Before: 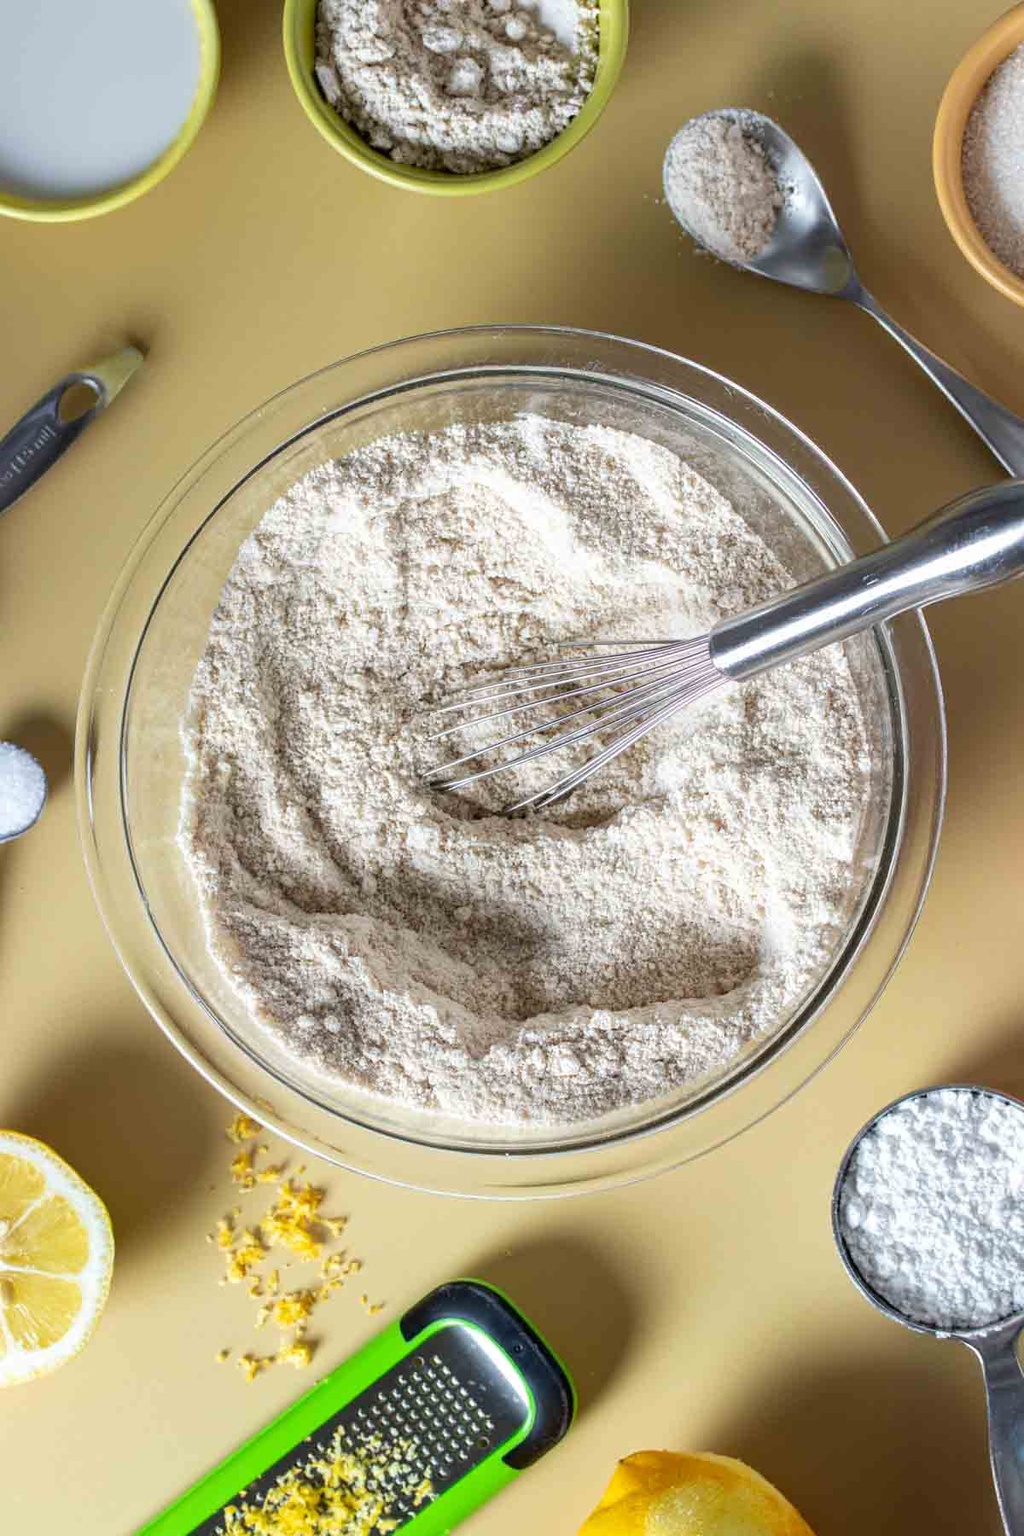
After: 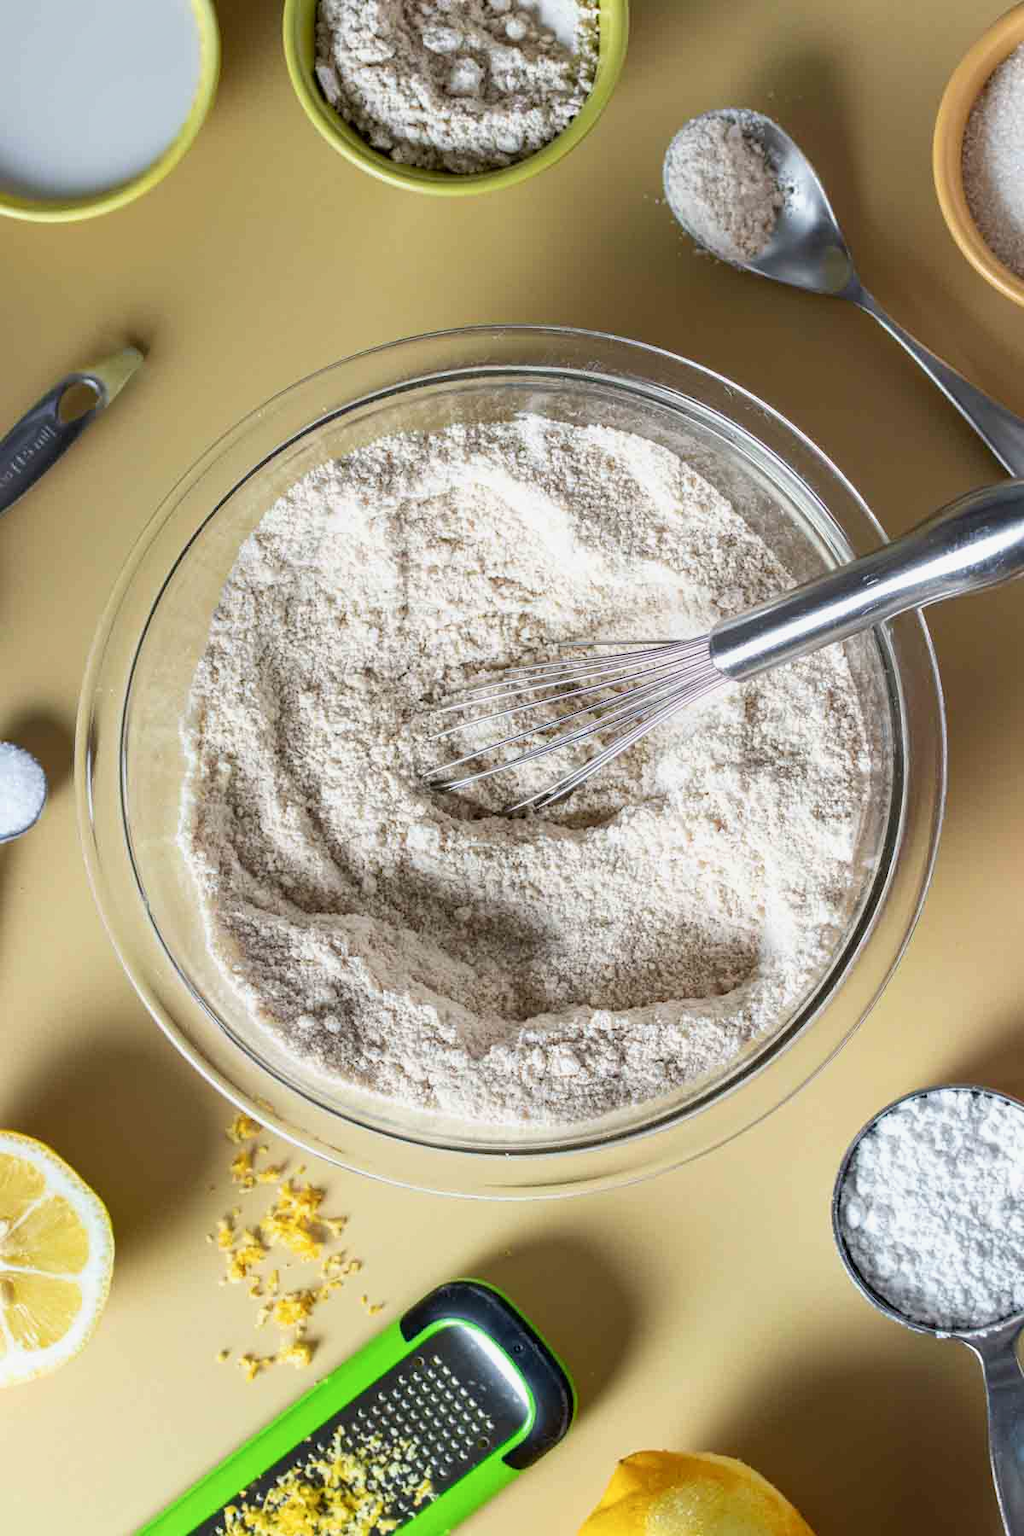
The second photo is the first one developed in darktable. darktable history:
shadows and highlights: shadows 0, highlights 40
exposure: exposure -0.153 EV, compensate highlight preservation false
